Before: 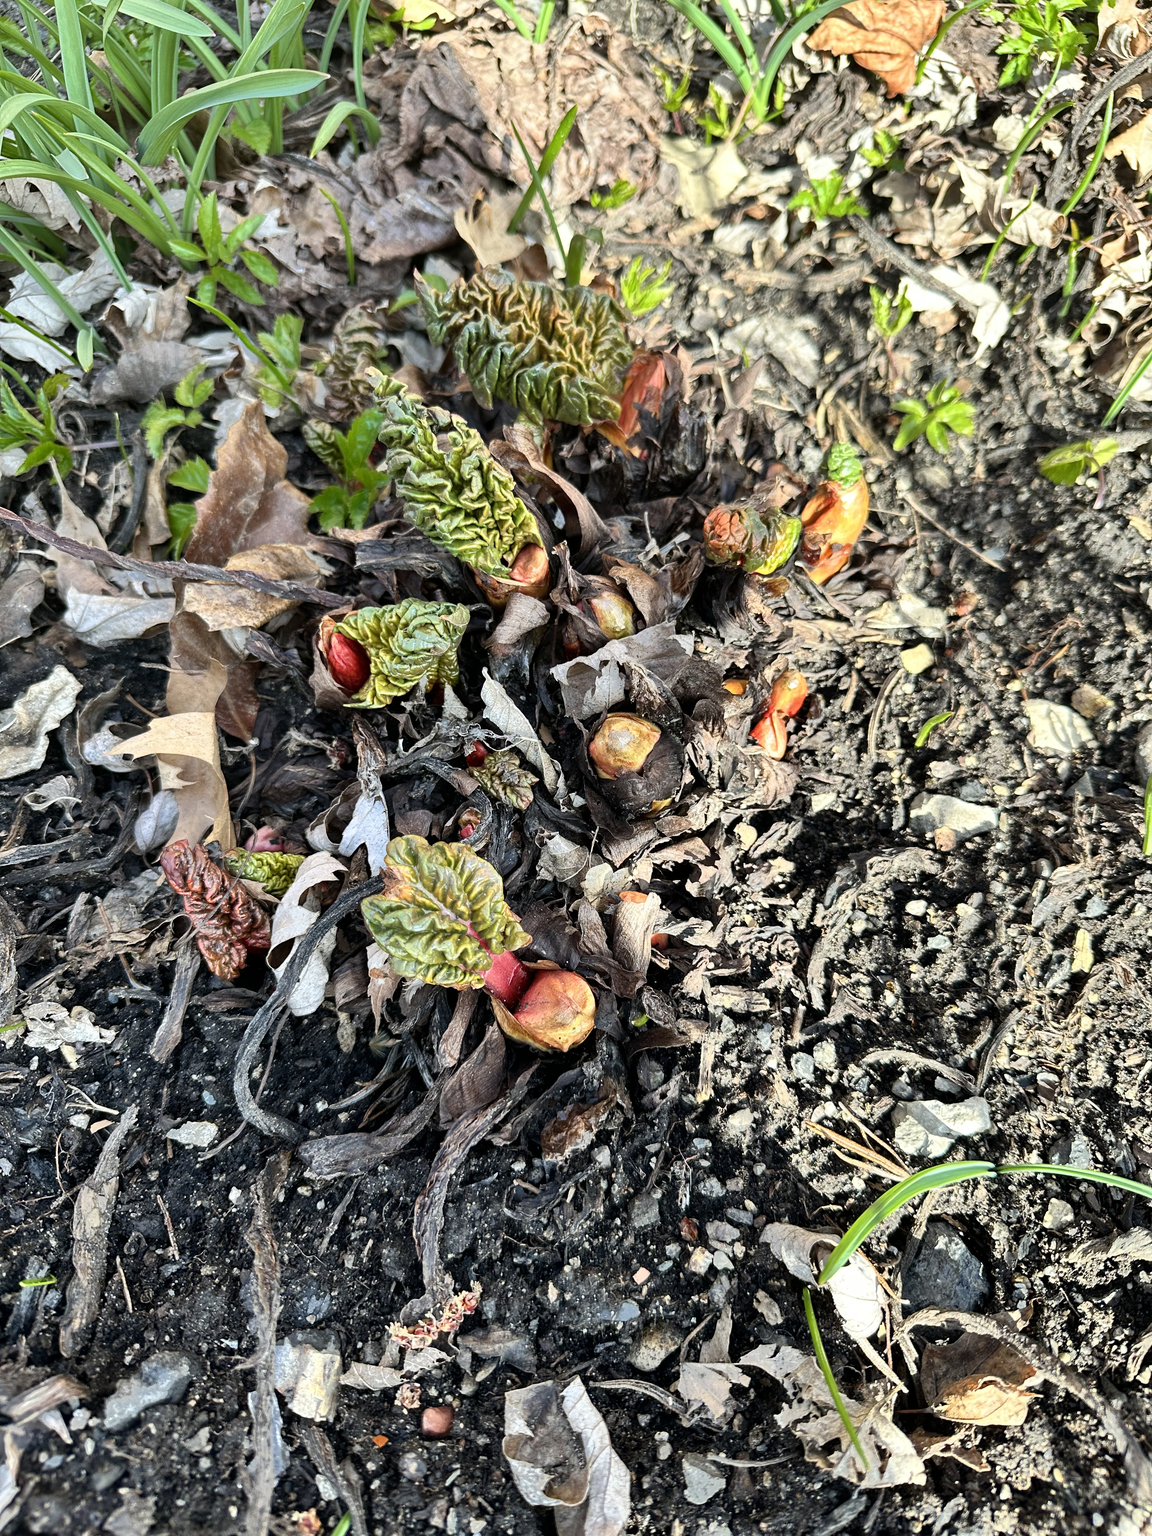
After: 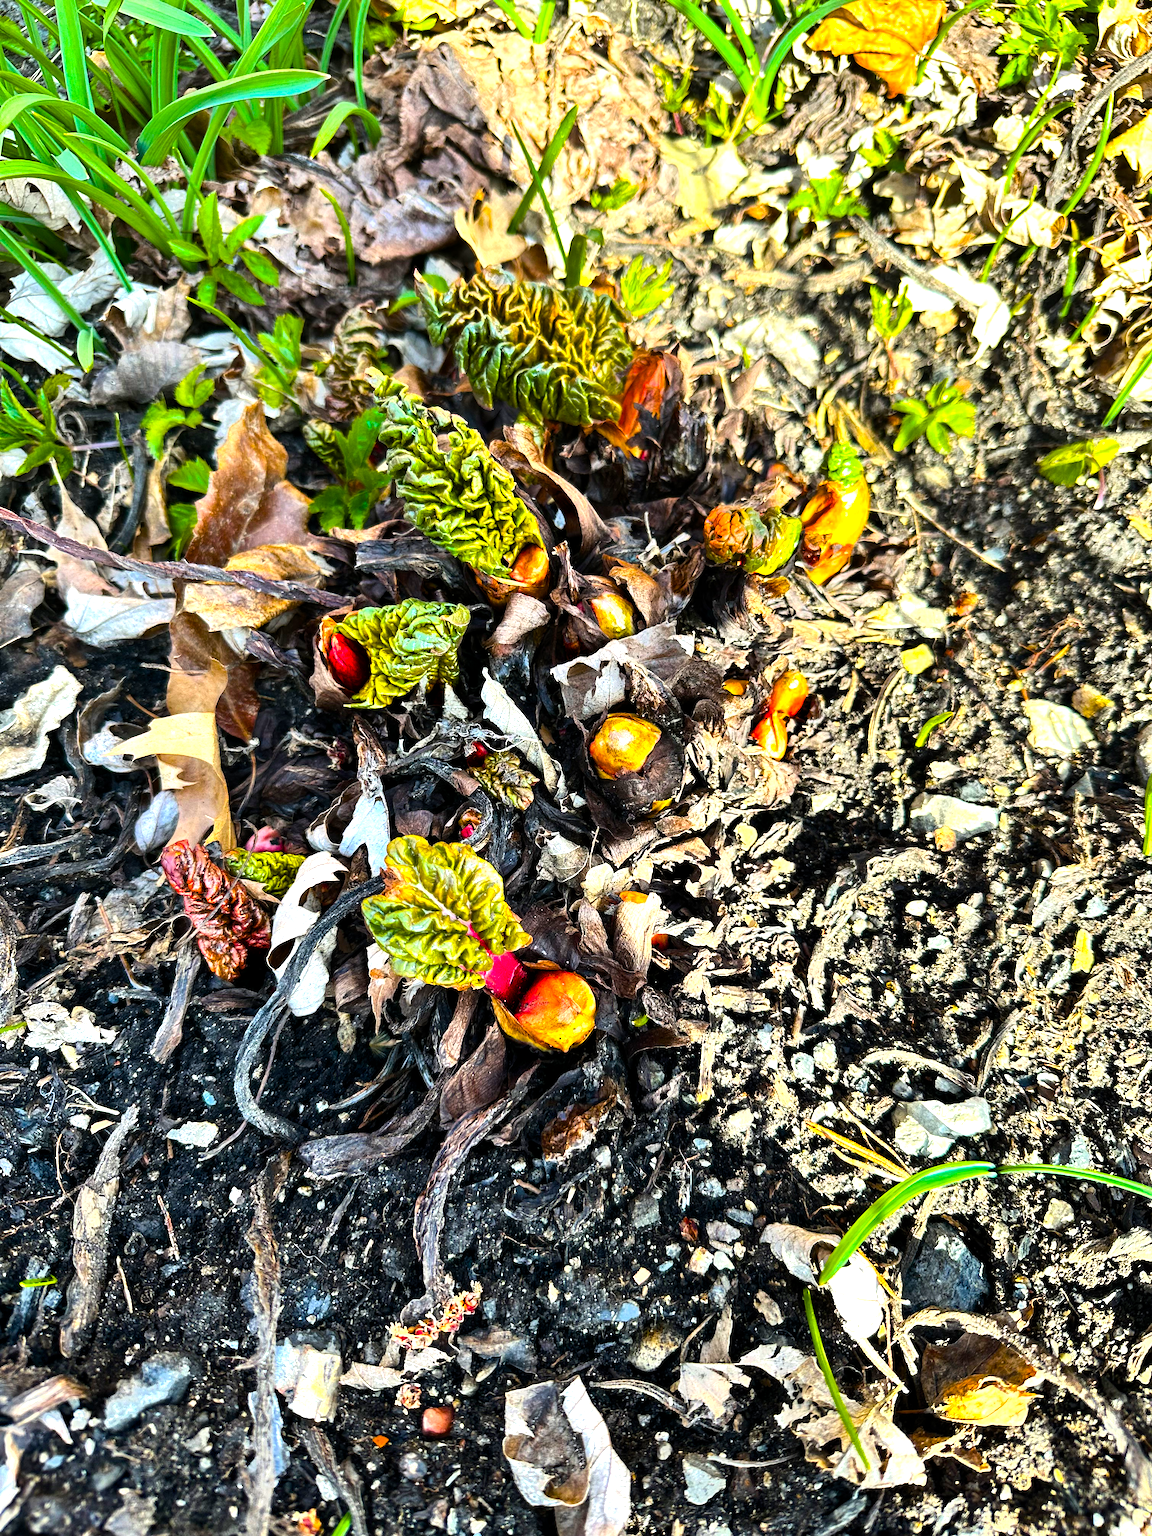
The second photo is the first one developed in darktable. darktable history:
tone equalizer: -8 EV -0.75 EV, -7 EV -0.7 EV, -6 EV -0.6 EV, -5 EV -0.4 EV, -3 EV 0.4 EV, -2 EV 0.6 EV, -1 EV 0.7 EV, +0 EV 0.75 EV, edges refinement/feathering 500, mask exposure compensation -1.57 EV, preserve details no
color balance rgb: perceptual saturation grading › global saturation 100%
